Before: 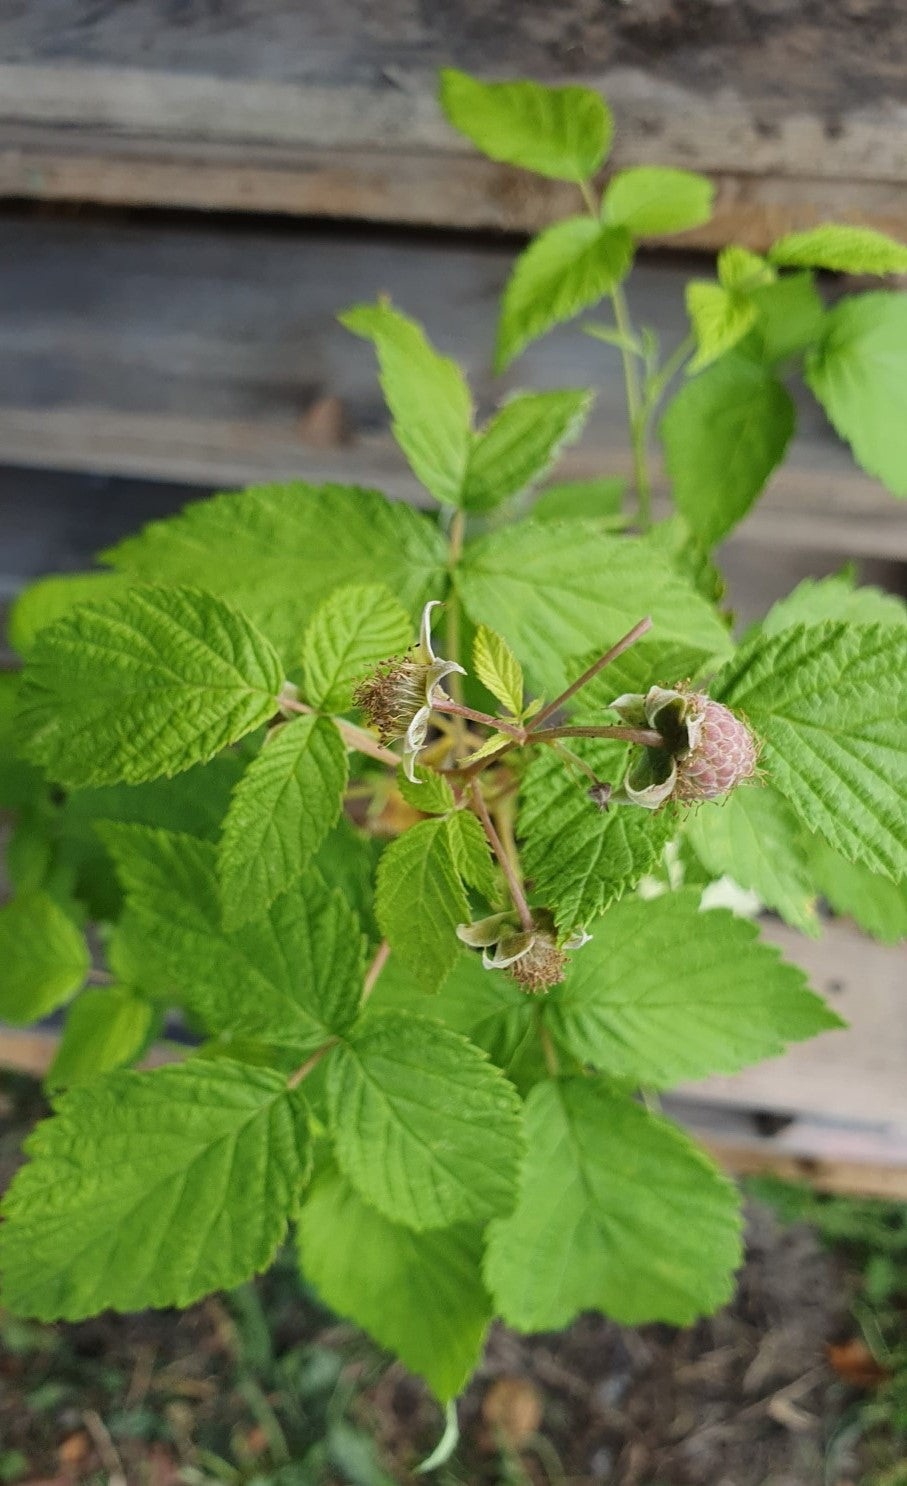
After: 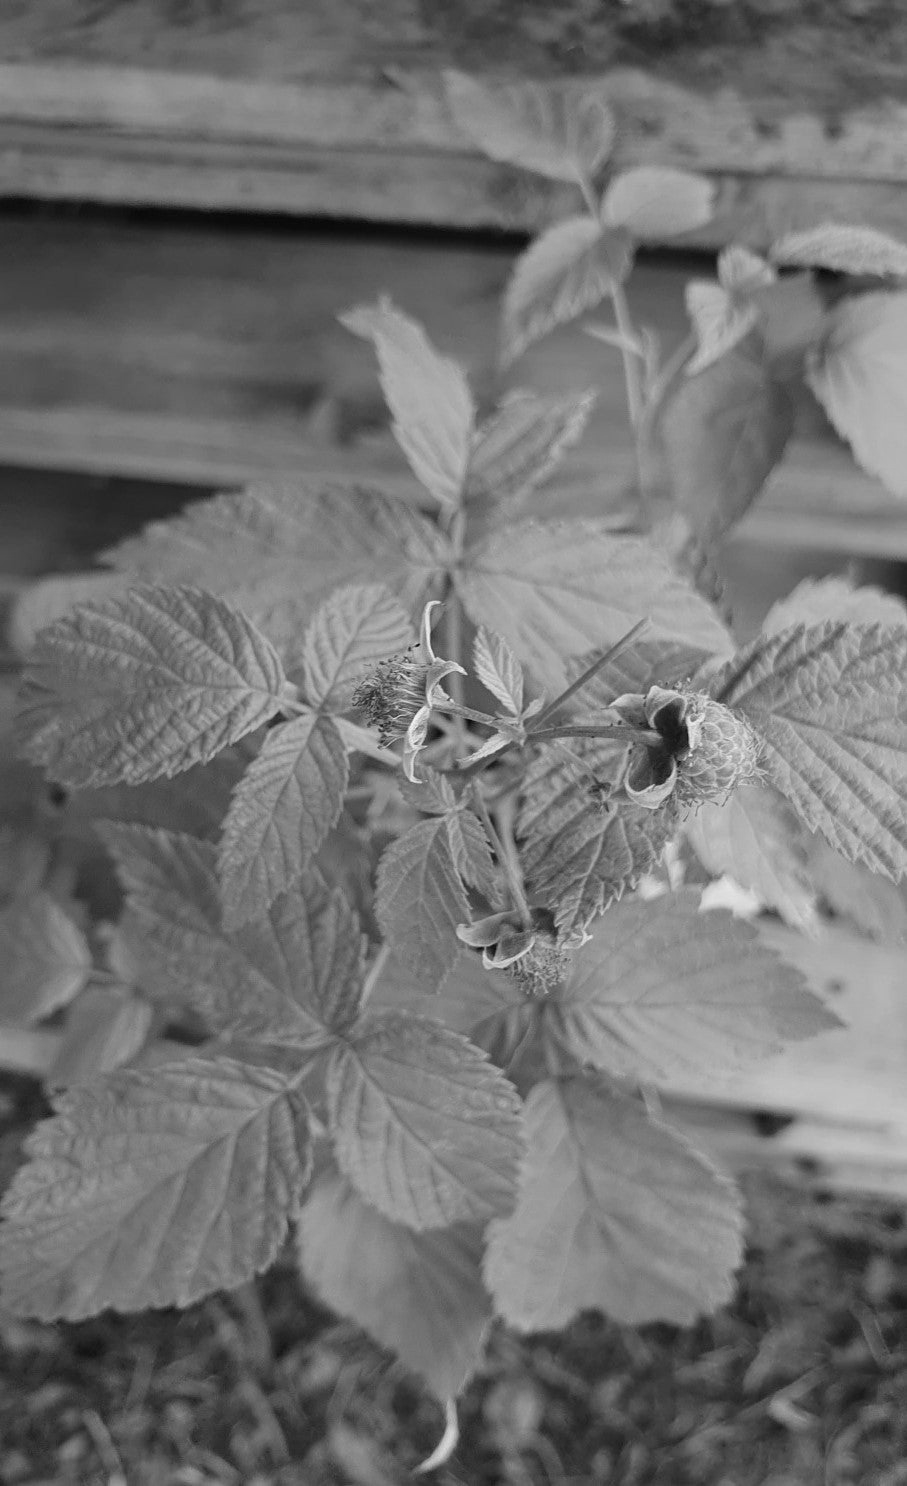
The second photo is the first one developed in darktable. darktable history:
monochrome: a -4.13, b 5.16, size 1
color balance rgb: perceptual saturation grading › global saturation 10%, global vibrance 10%
